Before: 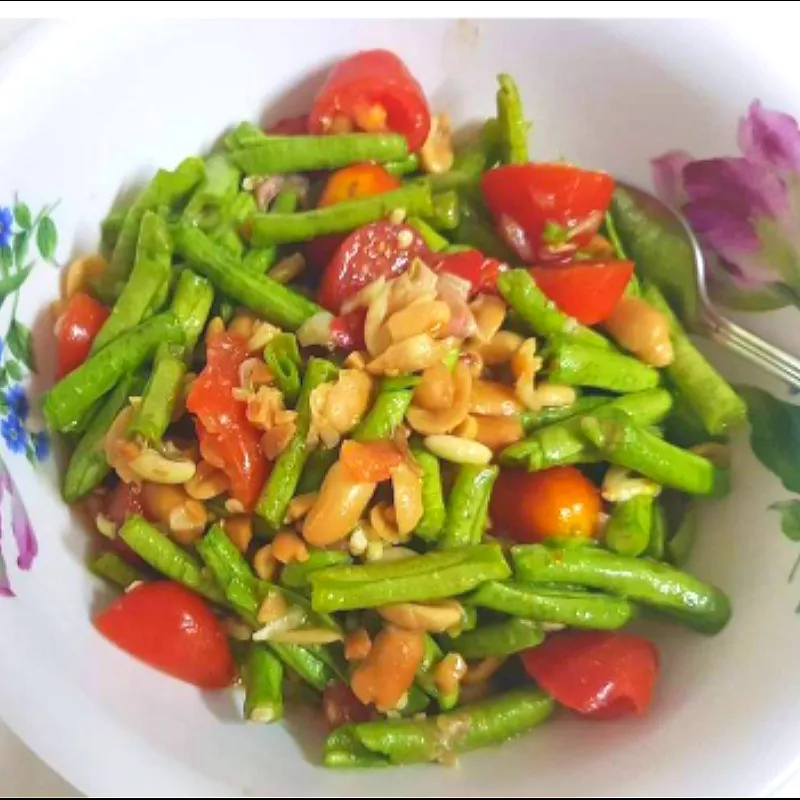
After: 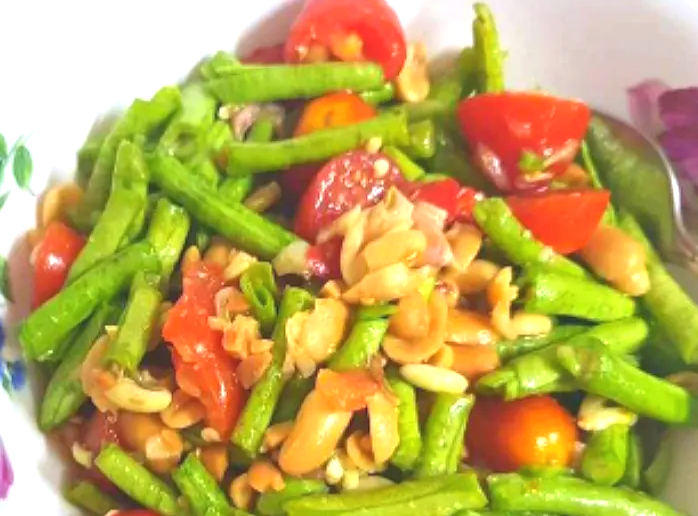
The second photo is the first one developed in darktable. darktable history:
crop: left 3.015%, top 8.969%, right 9.647%, bottom 26.457%
exposure: black level correction -0.002, exposure 0.54 EV, compensate highlight preservation false
